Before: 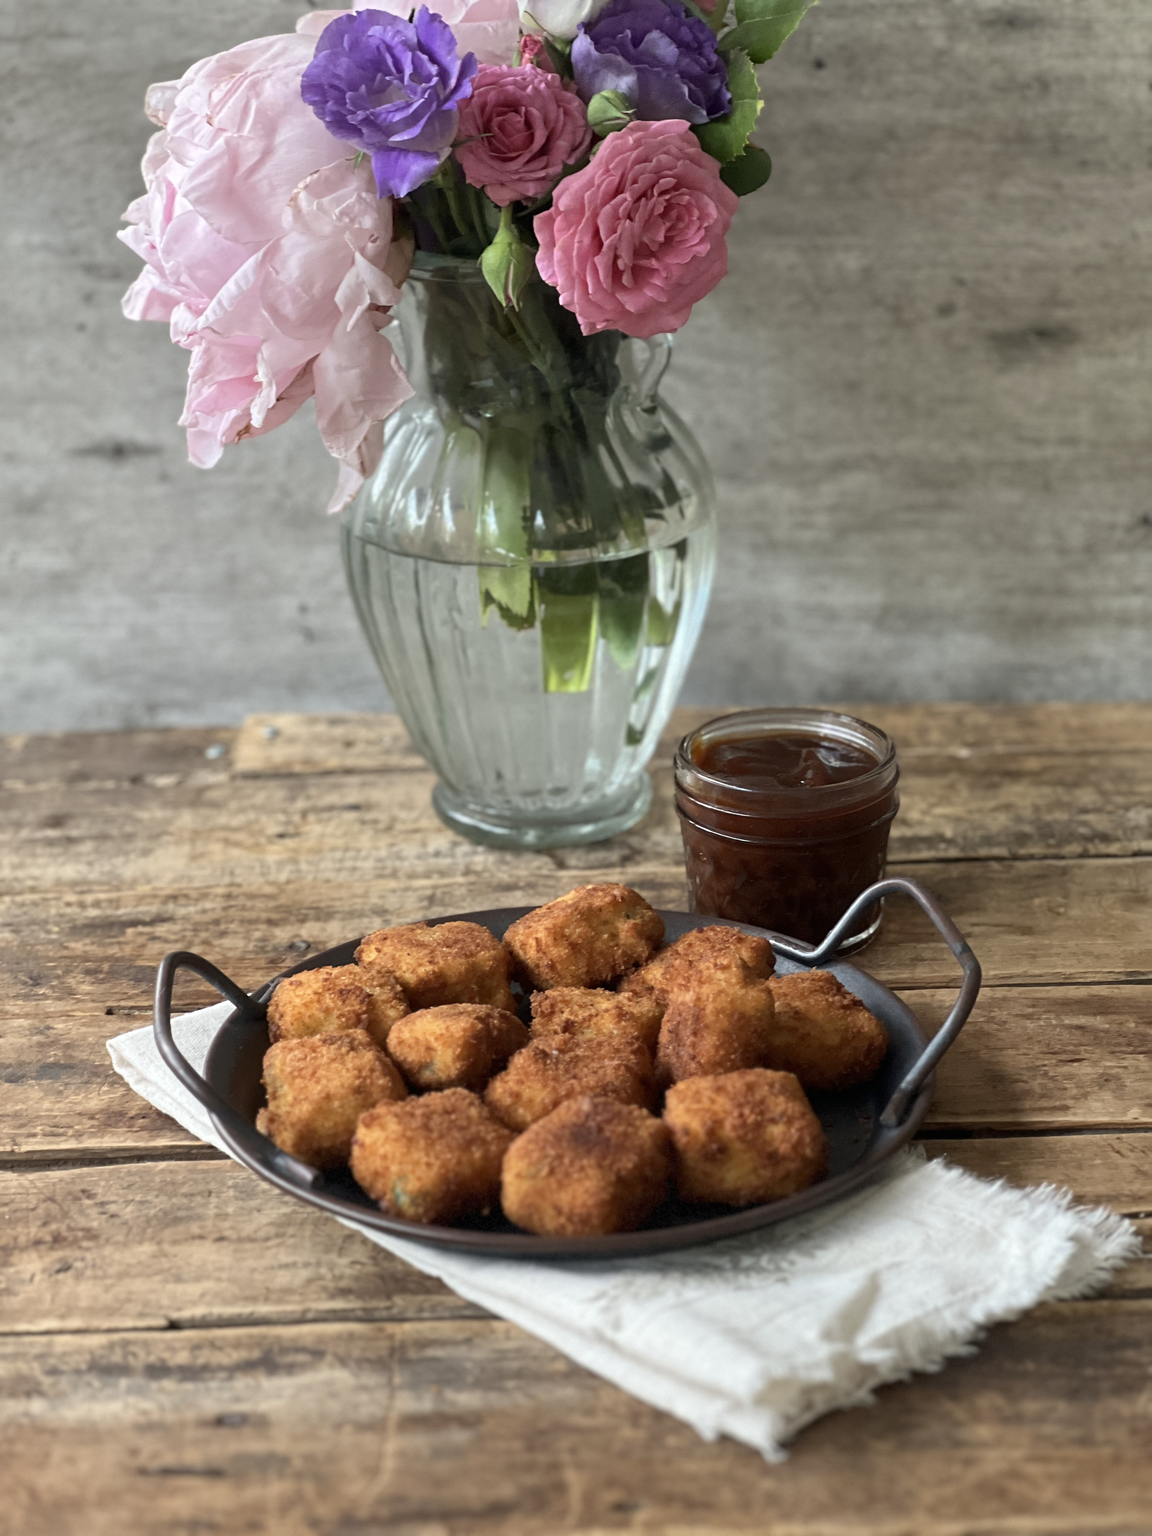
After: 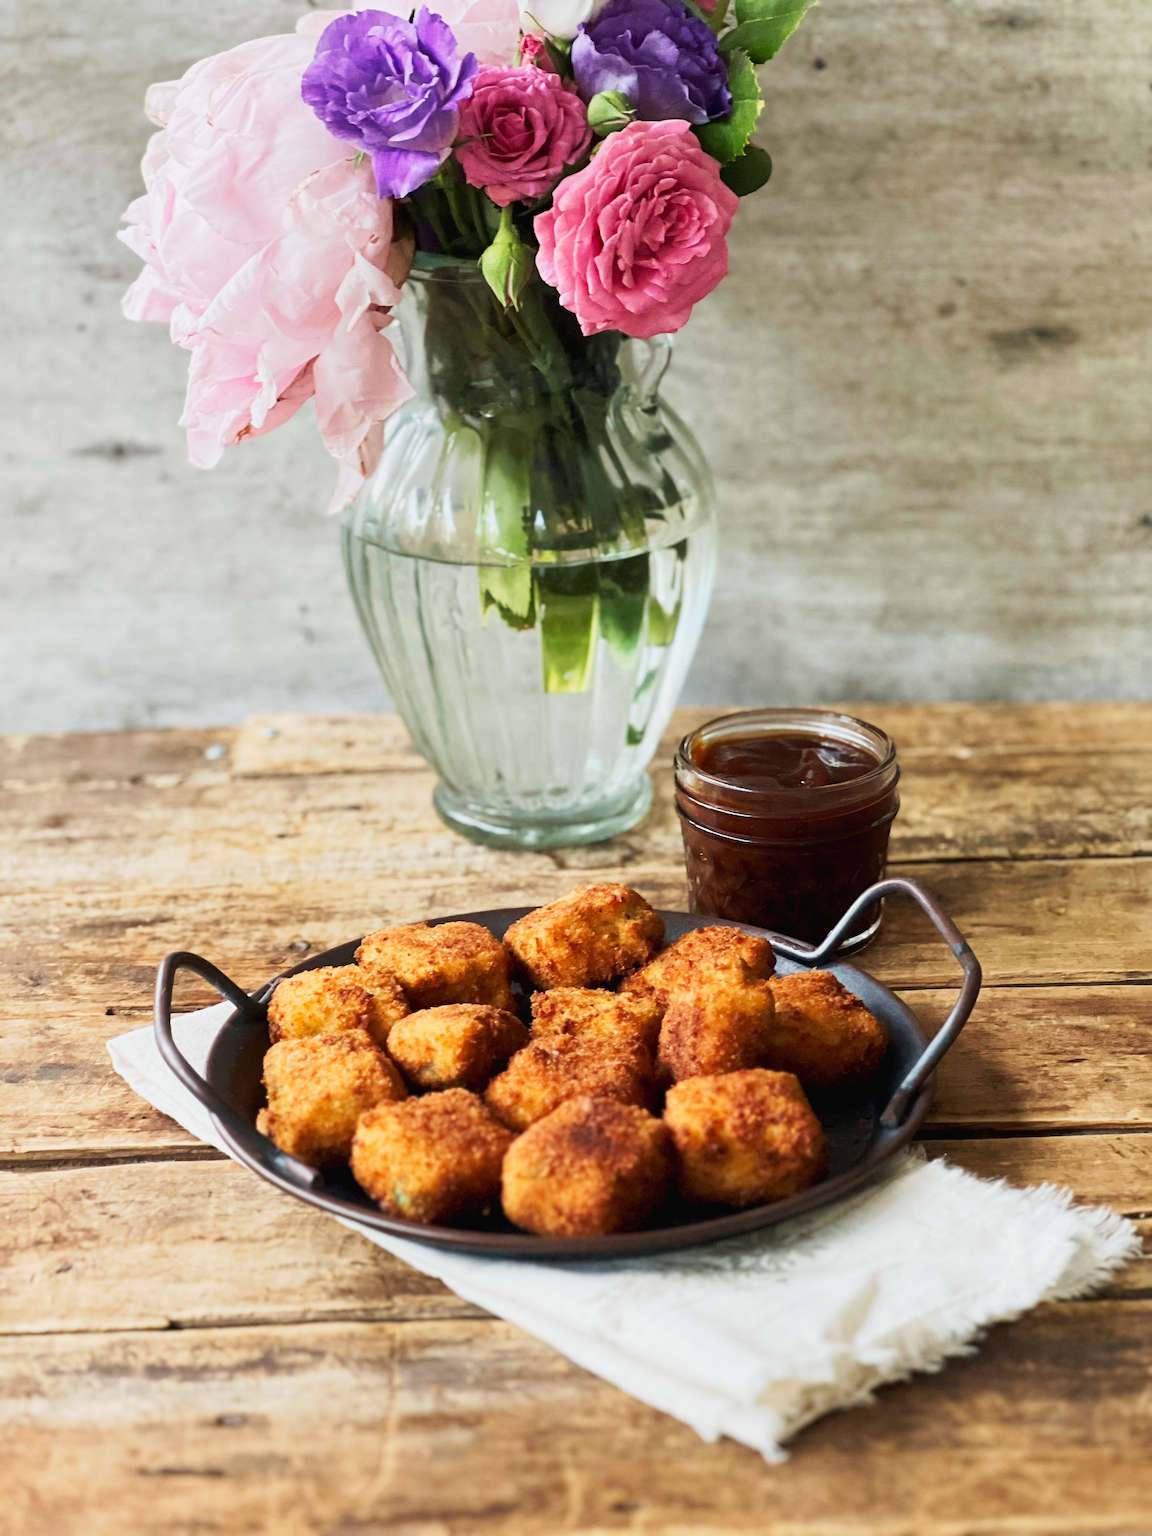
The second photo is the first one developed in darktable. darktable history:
tone curve: curves: ch0 [(0, 0.015) (0.037, 0.022) (0.131, 0.116) (0.316, 0.345) (0.49, 0.615) (0.677, 0.82) (0.813, 0.891) (1, 0.955)]; ch1 [(0, 0) (0.366, 0.367) (0.475, 0.462) (0.494, 0.496) (0.504, 0.497) (0.554, 0.571) (0.618, 0.668) (1, 1)]; ch2 [(0, 0) (0.333, 0.346) (0.375, 0.375) (0.435, 0.424) (0.476, 0.492) (0.502, 0.499) (0.525, 0.522) (0.558, 0.575) (0.614, 0.656) (1, 1)], preserve colors none
velvia: on, module defaults
